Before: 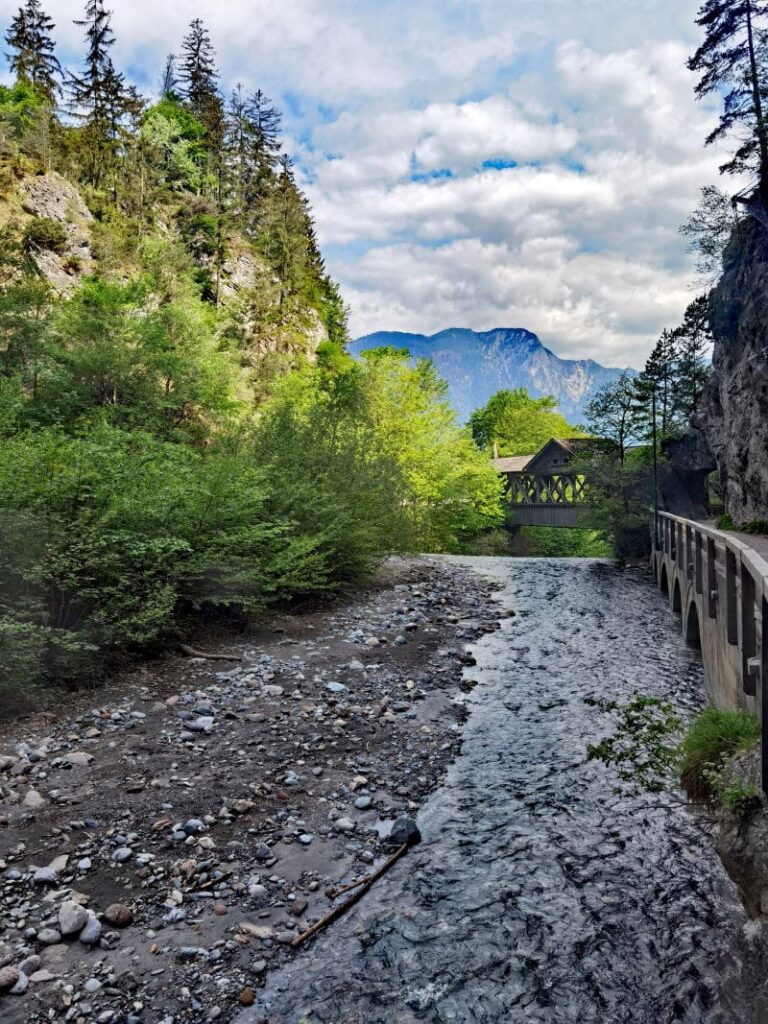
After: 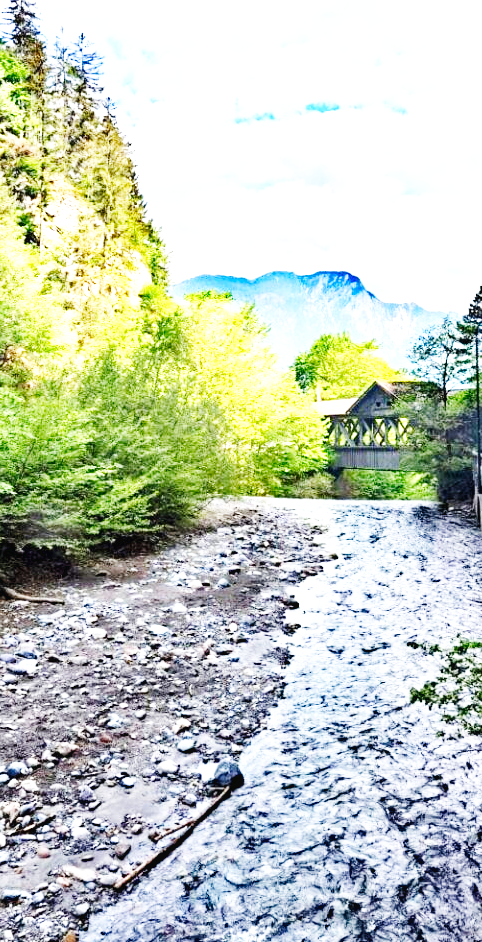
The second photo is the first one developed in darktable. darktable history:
haze removal: compatibility mode true, adaptive false
exposure: exposure 1.166 EV, compensate exposure bias true, compensate highlight preservation false
base curve: curves: ch0 [(0, 0.003) (0.001, 0.002) (0.006, 0.004) (0.02, 0.022) (0.048, 0.086) (0.094, 0.234) (0.162, 0.431) (0.258, 0.629) (0.385, 0.8) (0.548, 0.918) (0.751, 0.988) (1, 1)], preserve colors none
crop and rotate: left 23.092%, top 5.629%, right 14.129%, bottom 2.342%
